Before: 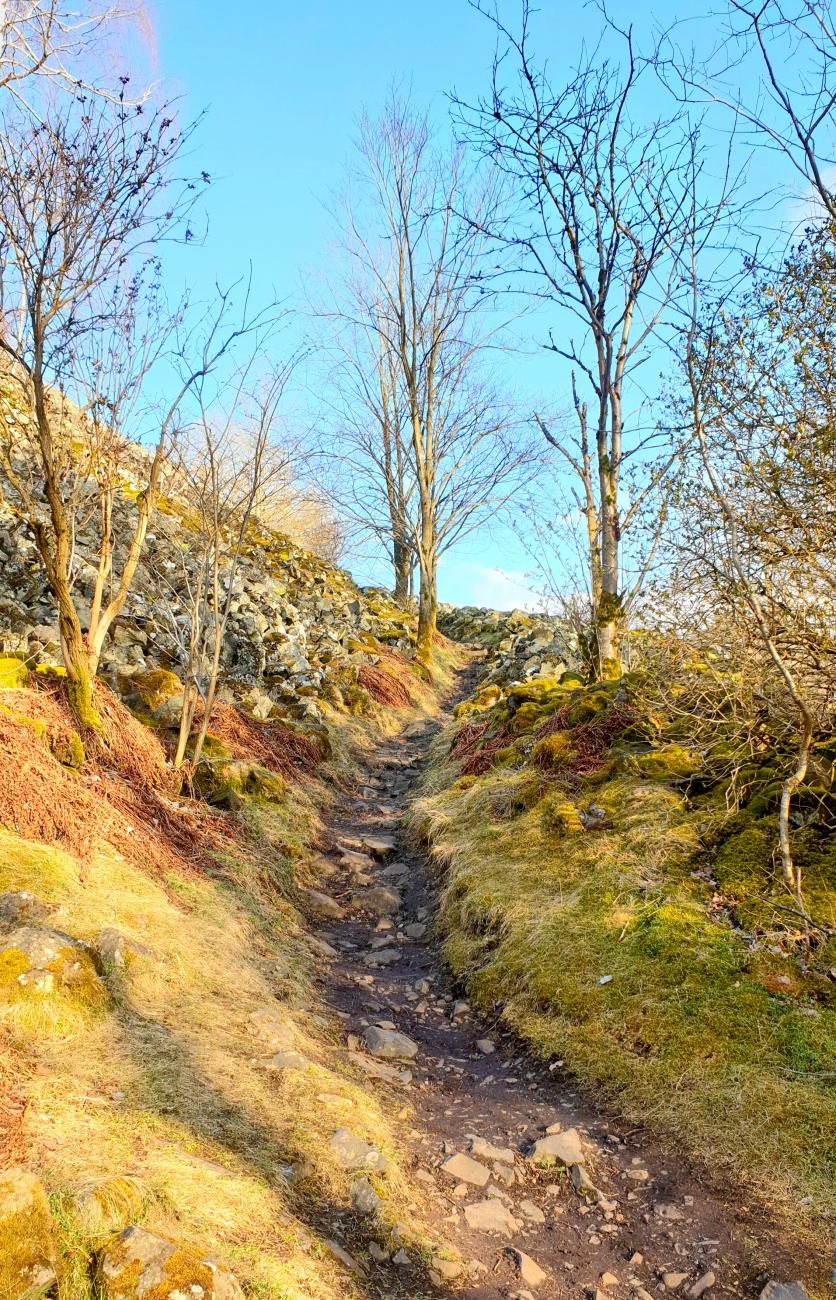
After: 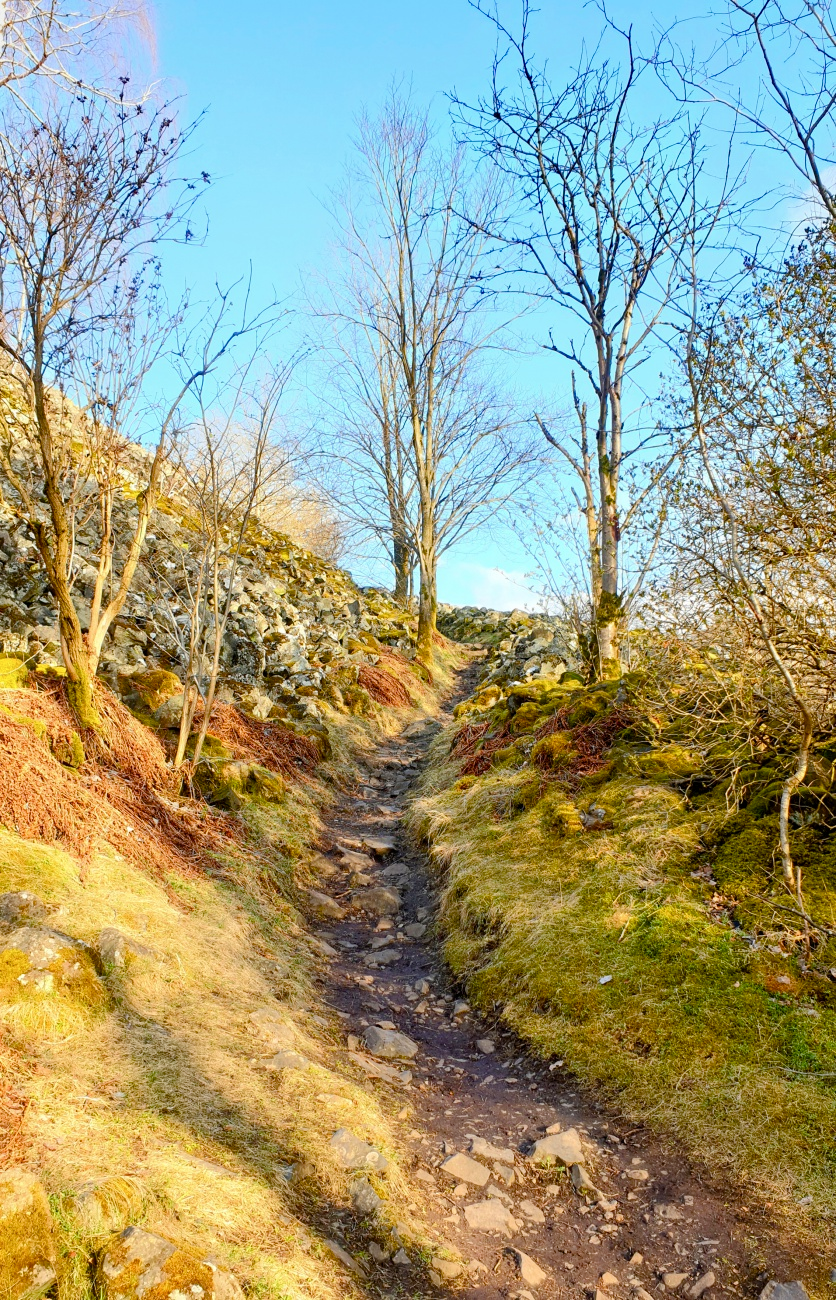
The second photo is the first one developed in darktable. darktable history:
color balance rgb: perceptual saturation grading › global saturation 20%, perceptual saturation grading › highlights -25.532%, perceptual saturation grading › shadows 24.289%
